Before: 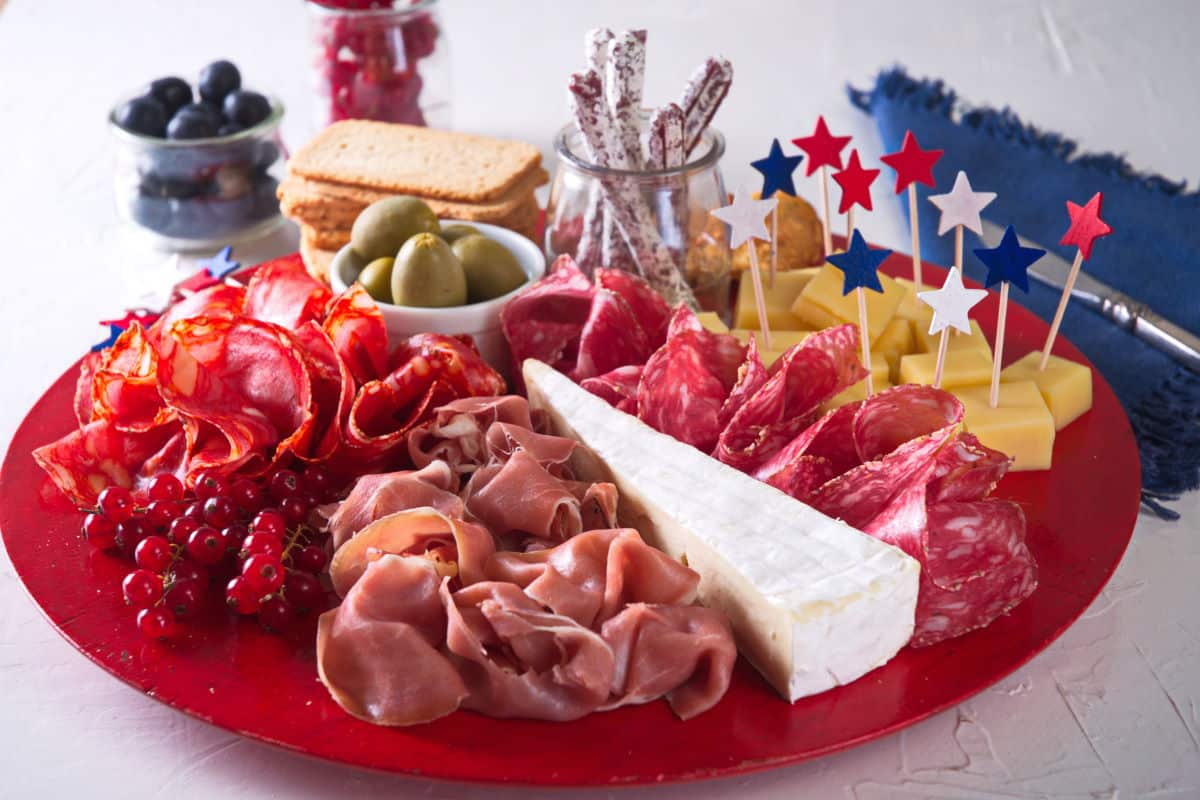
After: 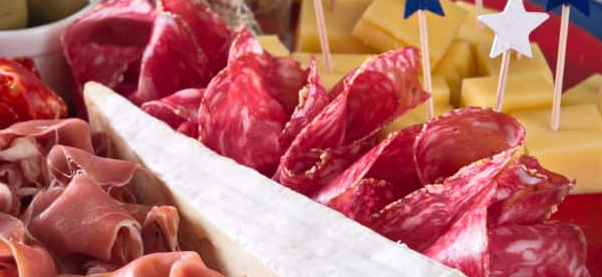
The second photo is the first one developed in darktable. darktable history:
local contrast: mode bilateral grid, contrast 20, coarseness 50, detail 120%, midtone range 0.2
crop: left 36.607%, top 34.735%, right 13.146%, bottom 30.611%
